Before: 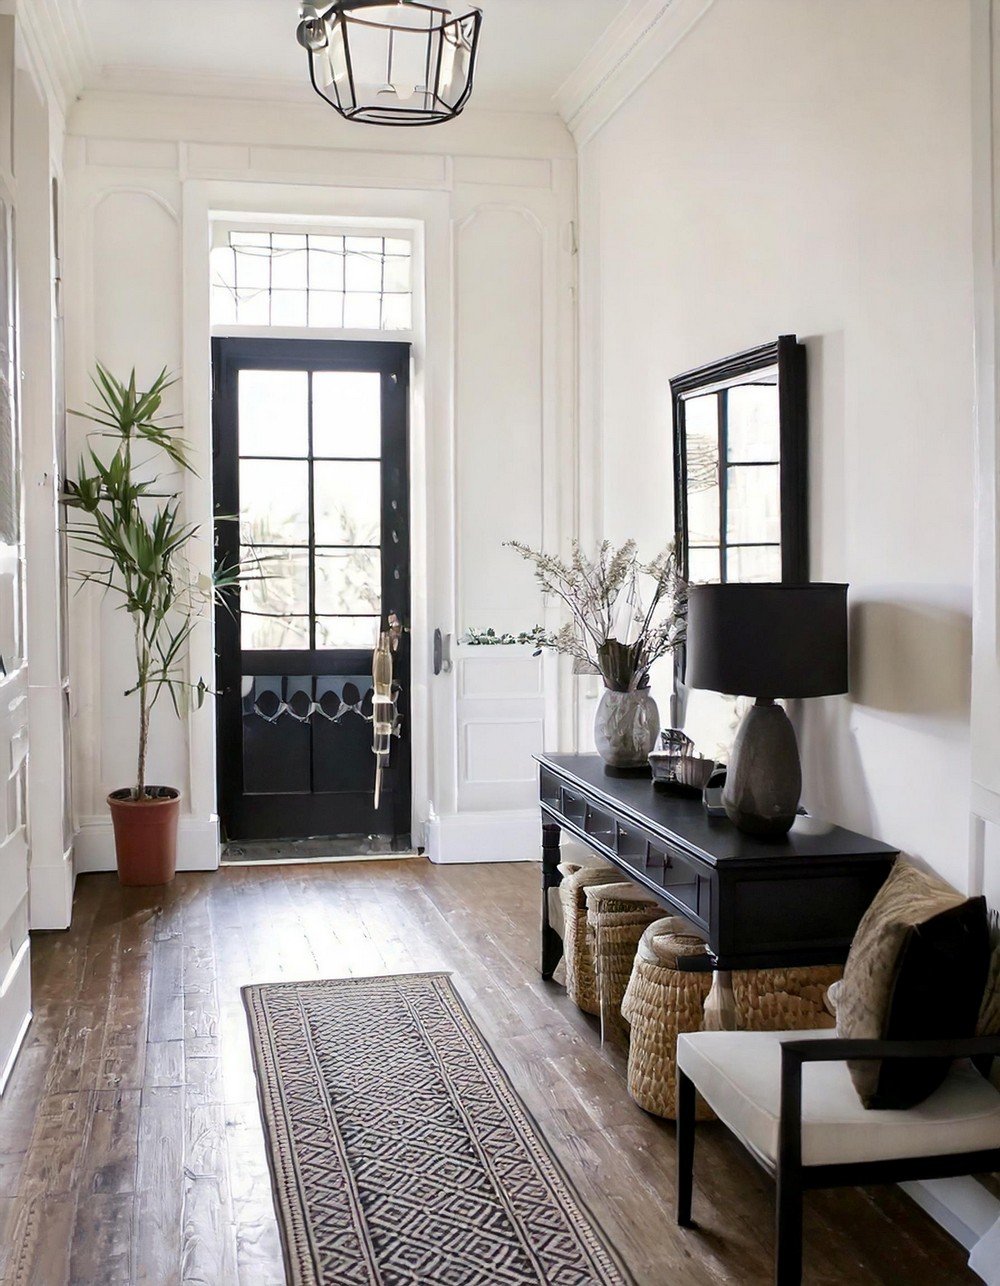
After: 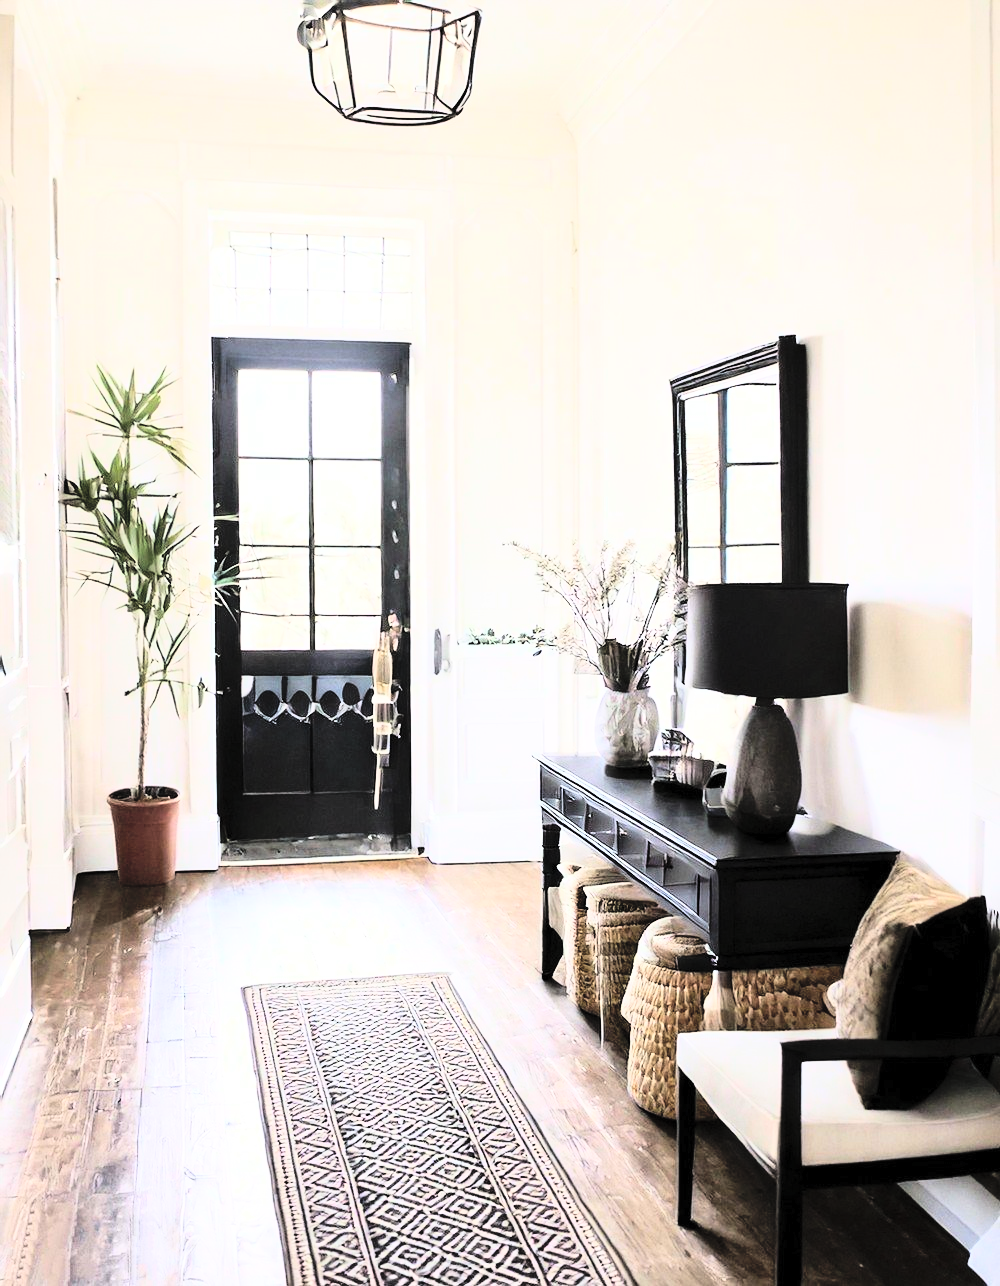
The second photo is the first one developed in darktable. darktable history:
rgb curve: curves: ch0 [(0, 0) (0.21, 0.15) (0.24, 0.21) (0.5, 0.75) (0.75, 0.96) (0.89, 0.99) (1, 1)]; ch1 [(0, 0.02) (0.21, 0.13) (0.25, 0.2) (0.5, 0.67) (0.75, 0.9) (0.89, 0.97) (1, 1)]; ch2 [(0, 0.02) (0.21, 0.13) (0.25, 0.2) (0.5, 0.67) (0.75, 0.9) (0.89, 0.97) (1, 1)], compensate middle gray true
contrast brightness saturation: brightness 0.28
rotate and perspective: automatic cropping original format, crop left 0, crop top 0
